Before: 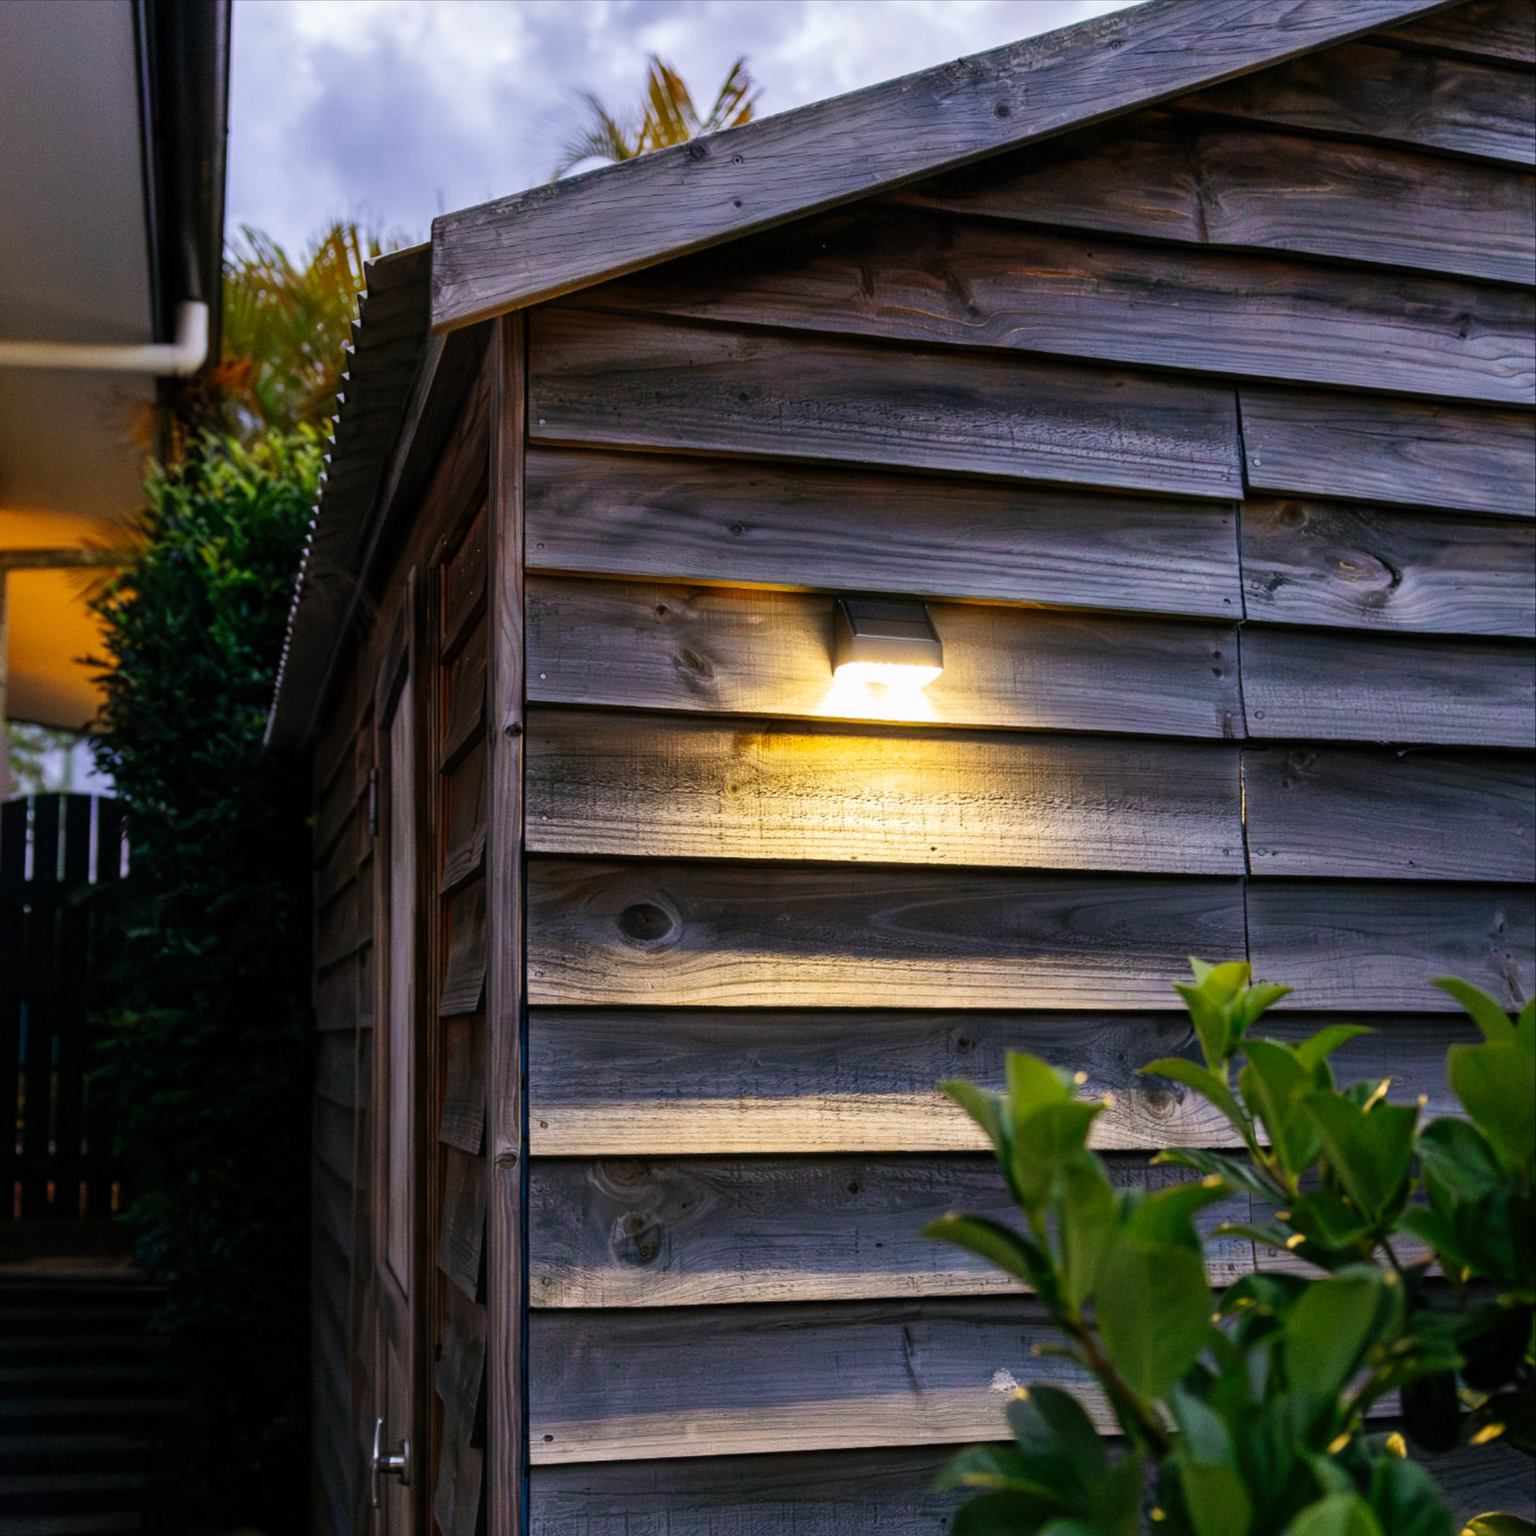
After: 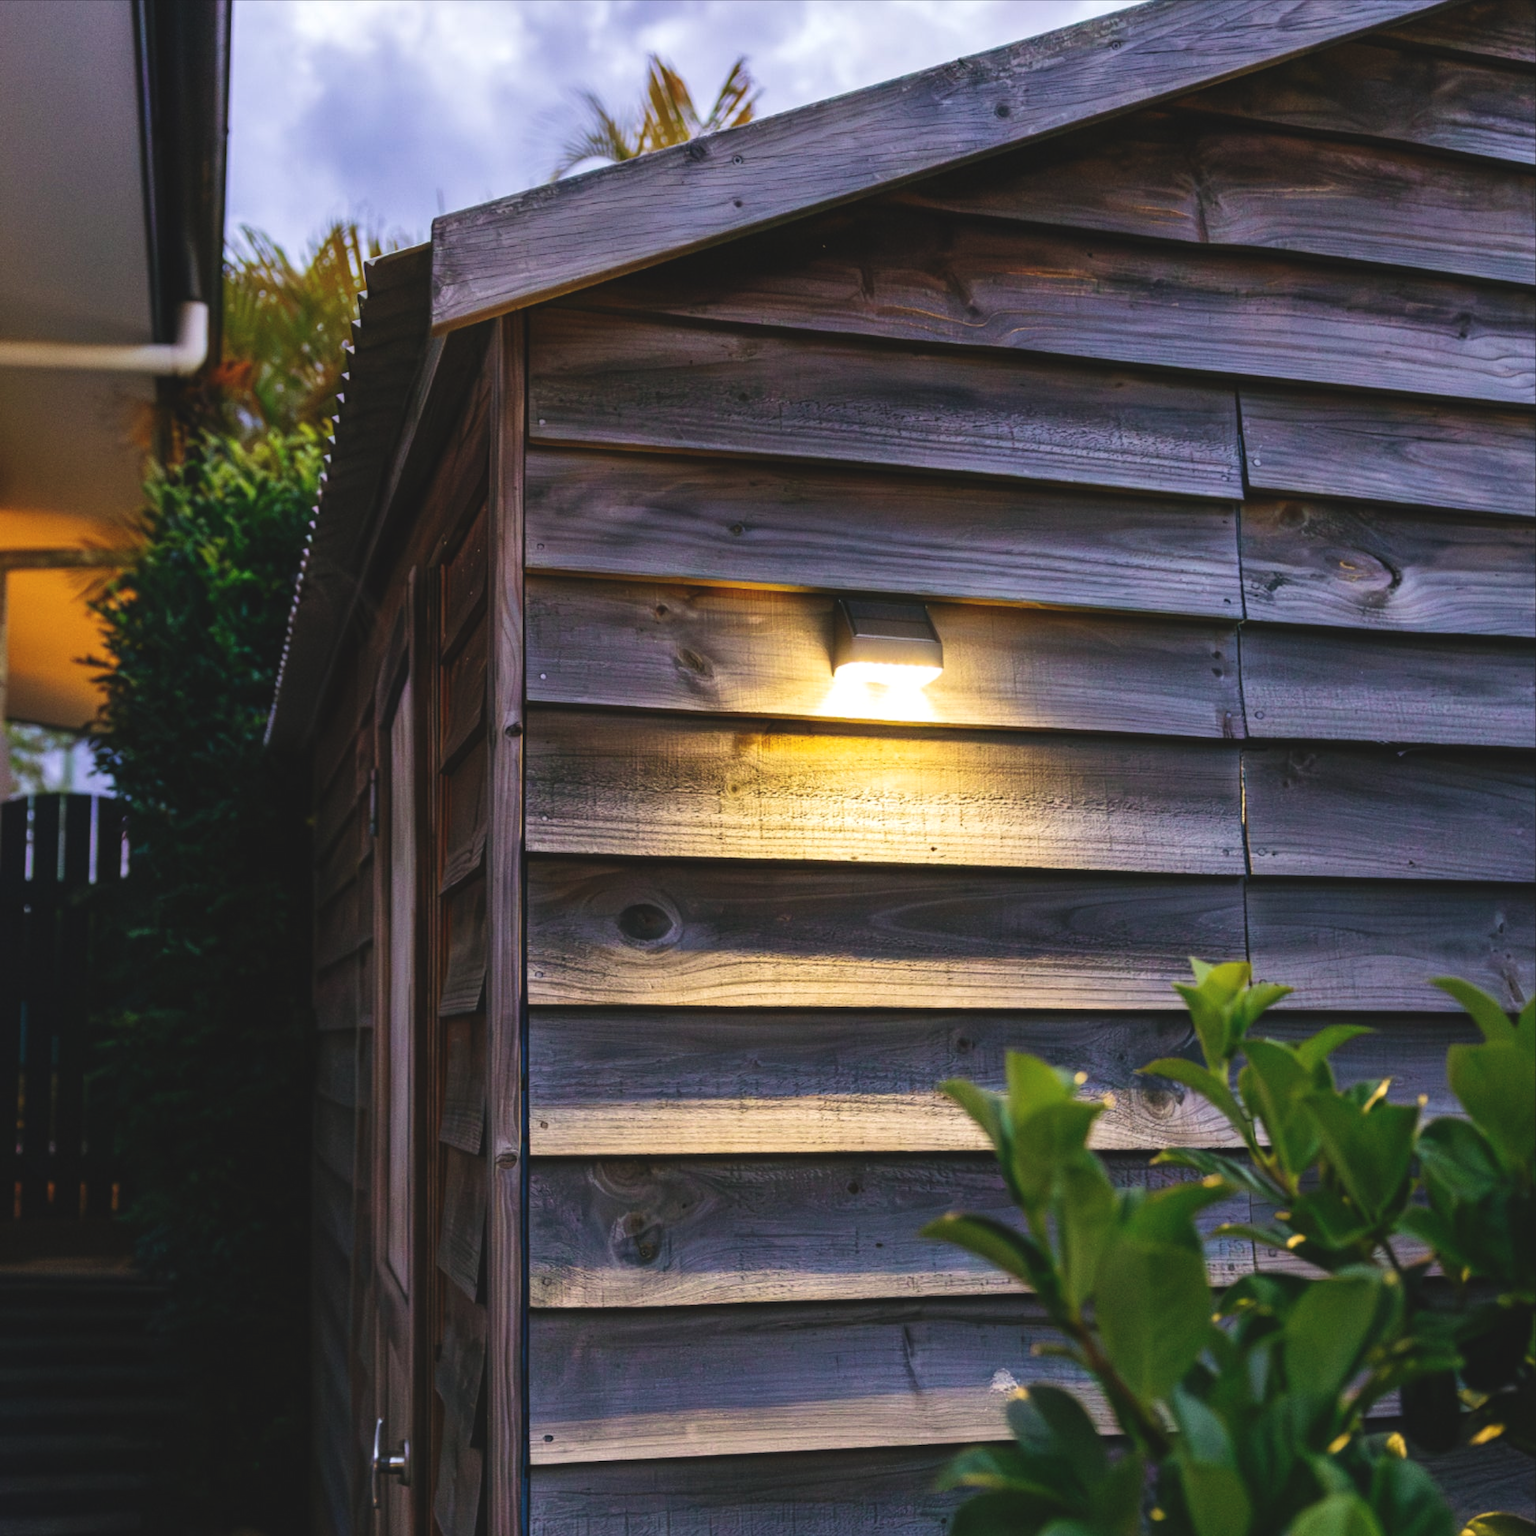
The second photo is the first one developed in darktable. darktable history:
velvia: strength 14.7%
exposure: black level correction -0.009, exposure 0.068 EV, compensate highlight preservation false
